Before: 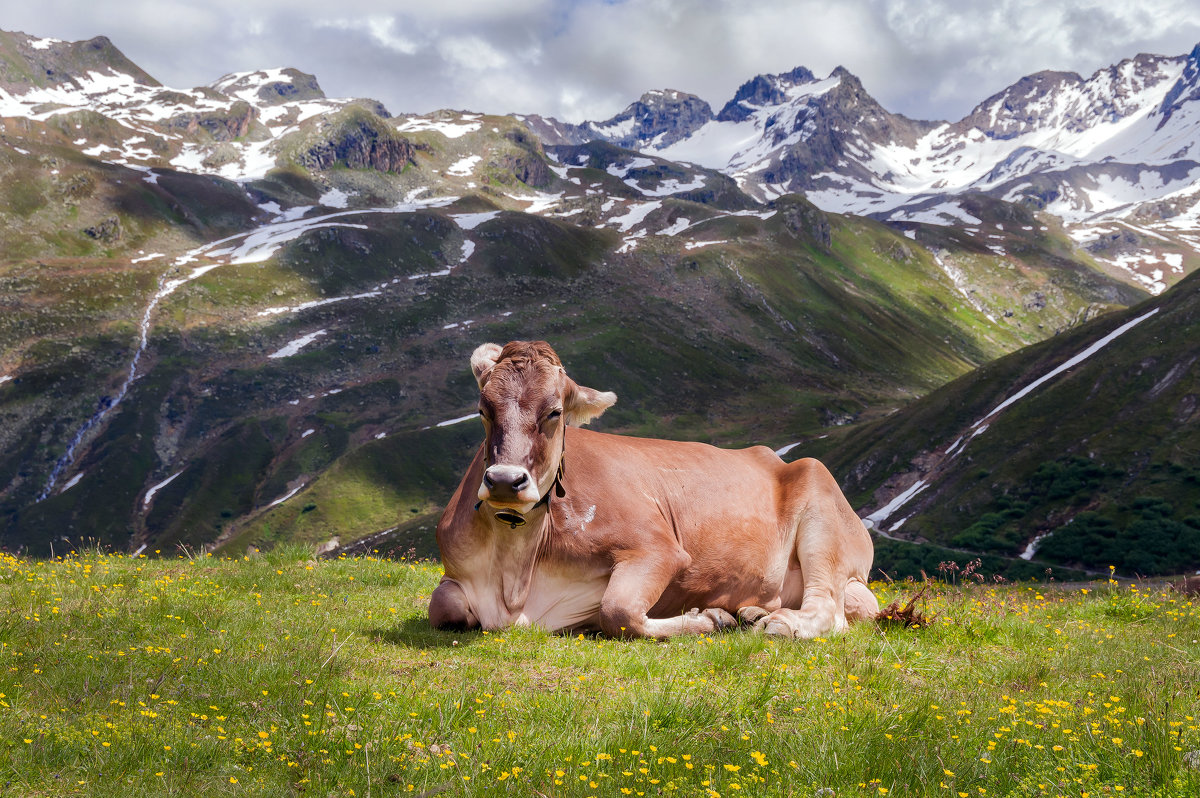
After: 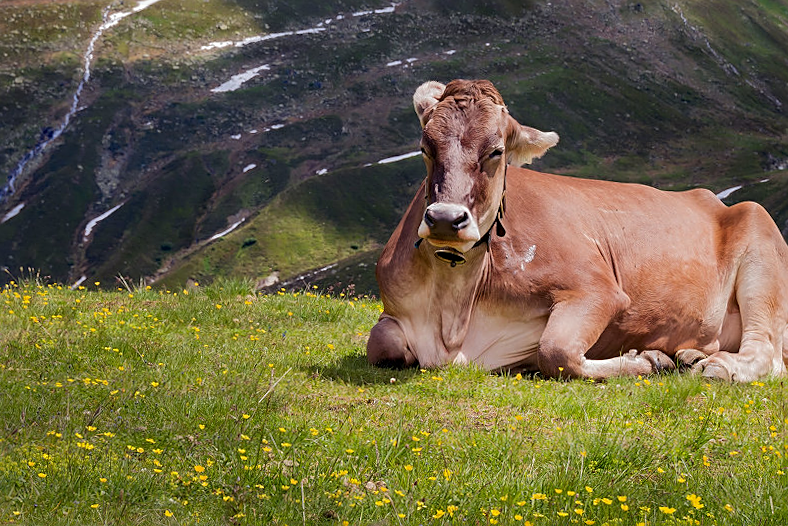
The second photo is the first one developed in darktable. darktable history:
shadows and highlights: shadows -20.06, white point adjustment -2.08, highlights -34.78
sharpen: on, module defaults
crop and rotate: angle -1.03°, left 3.666%, top 32.238%, right 28.876%
